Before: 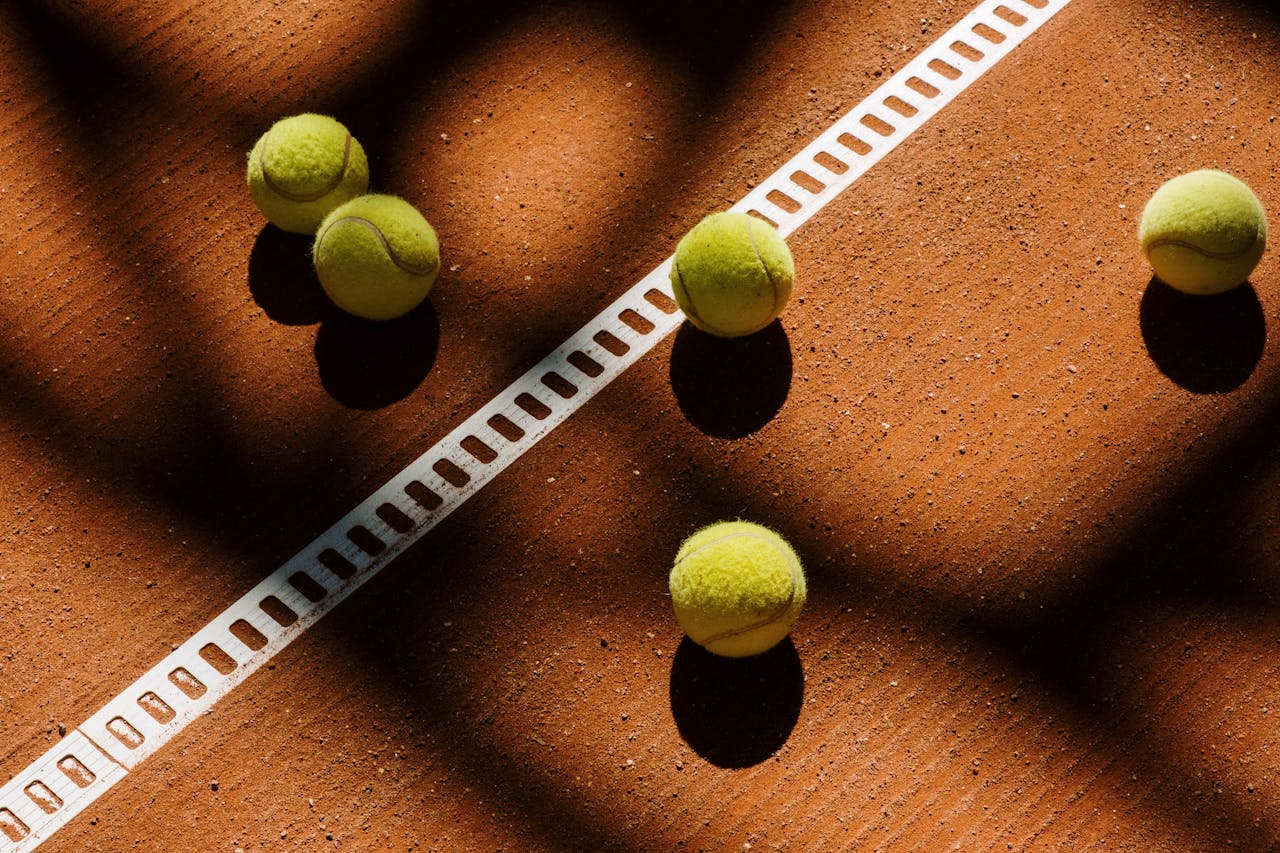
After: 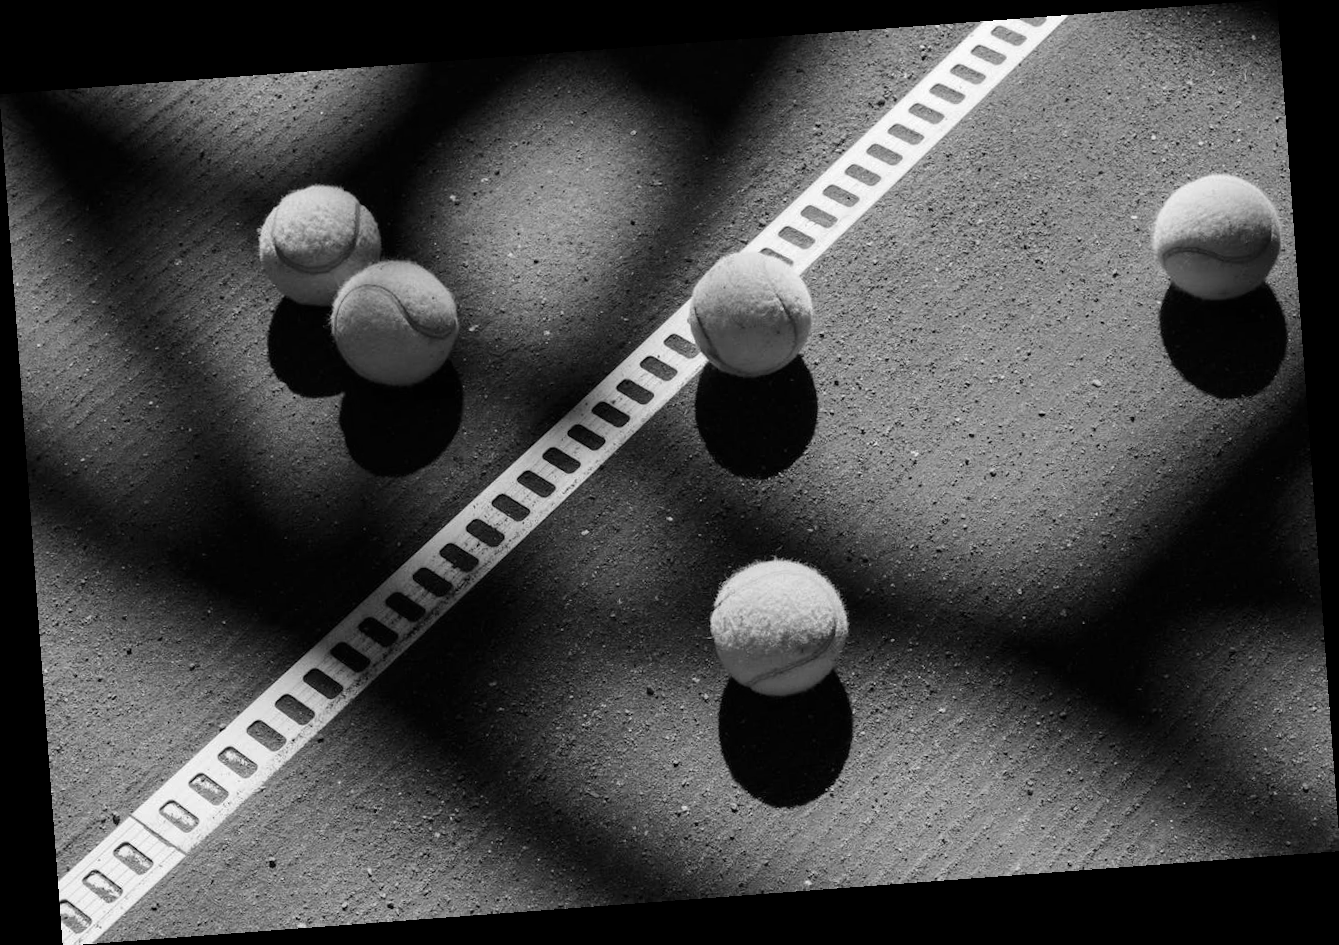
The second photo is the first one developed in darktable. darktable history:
monochrome: a 2.21, b -1.33, size 2.2
rotate and perspective: rotation -4.25°, automatic cropping off
